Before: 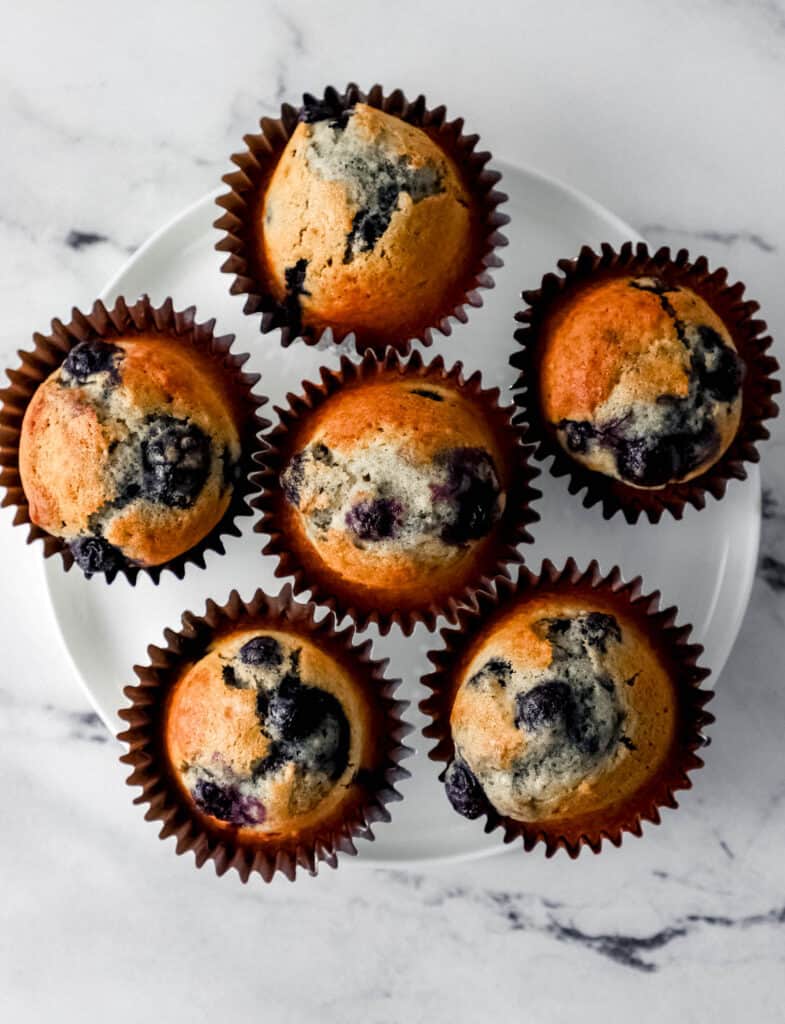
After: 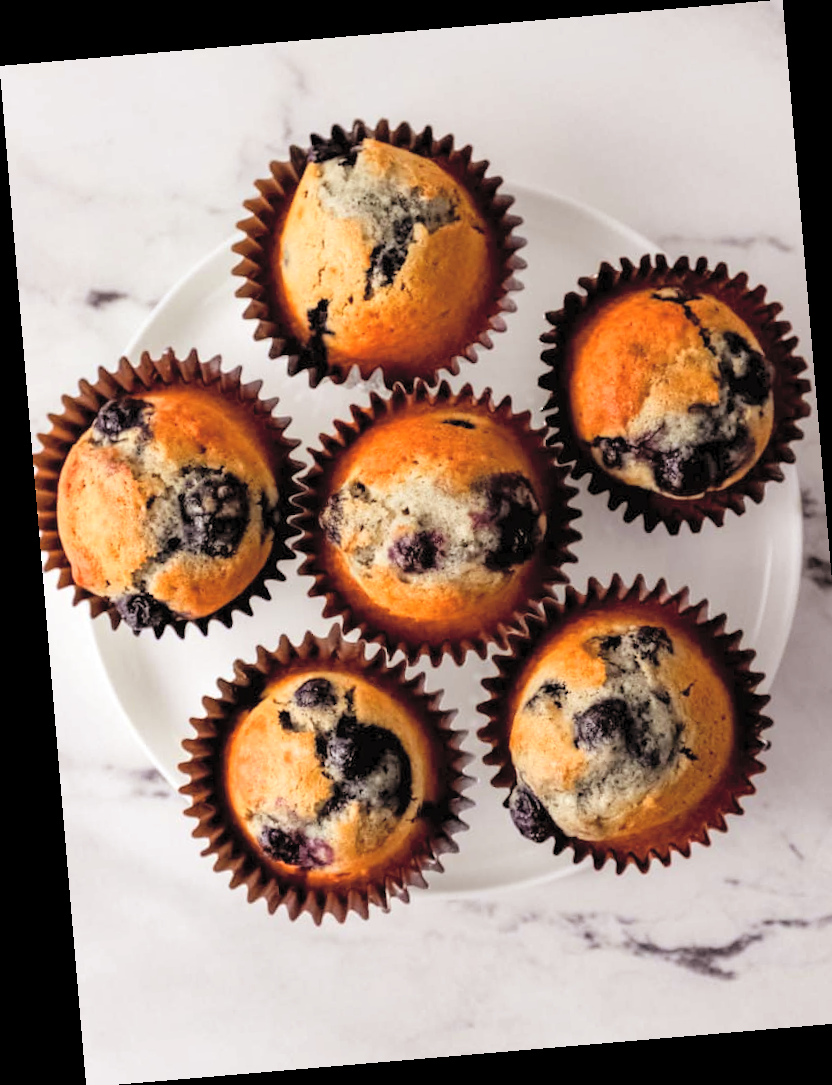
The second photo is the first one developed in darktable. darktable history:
crop: right 4.126%, bottom 0.031%
rotate and perspective: rotation -4.86°, automatic cropping off
rgb levels: mode RGB, independent channels, levels [[0, 0.5, 1], [0, 0.521, 1], [0, 0.536, 1]]
contrast brightness saturation: brightness 0.28
